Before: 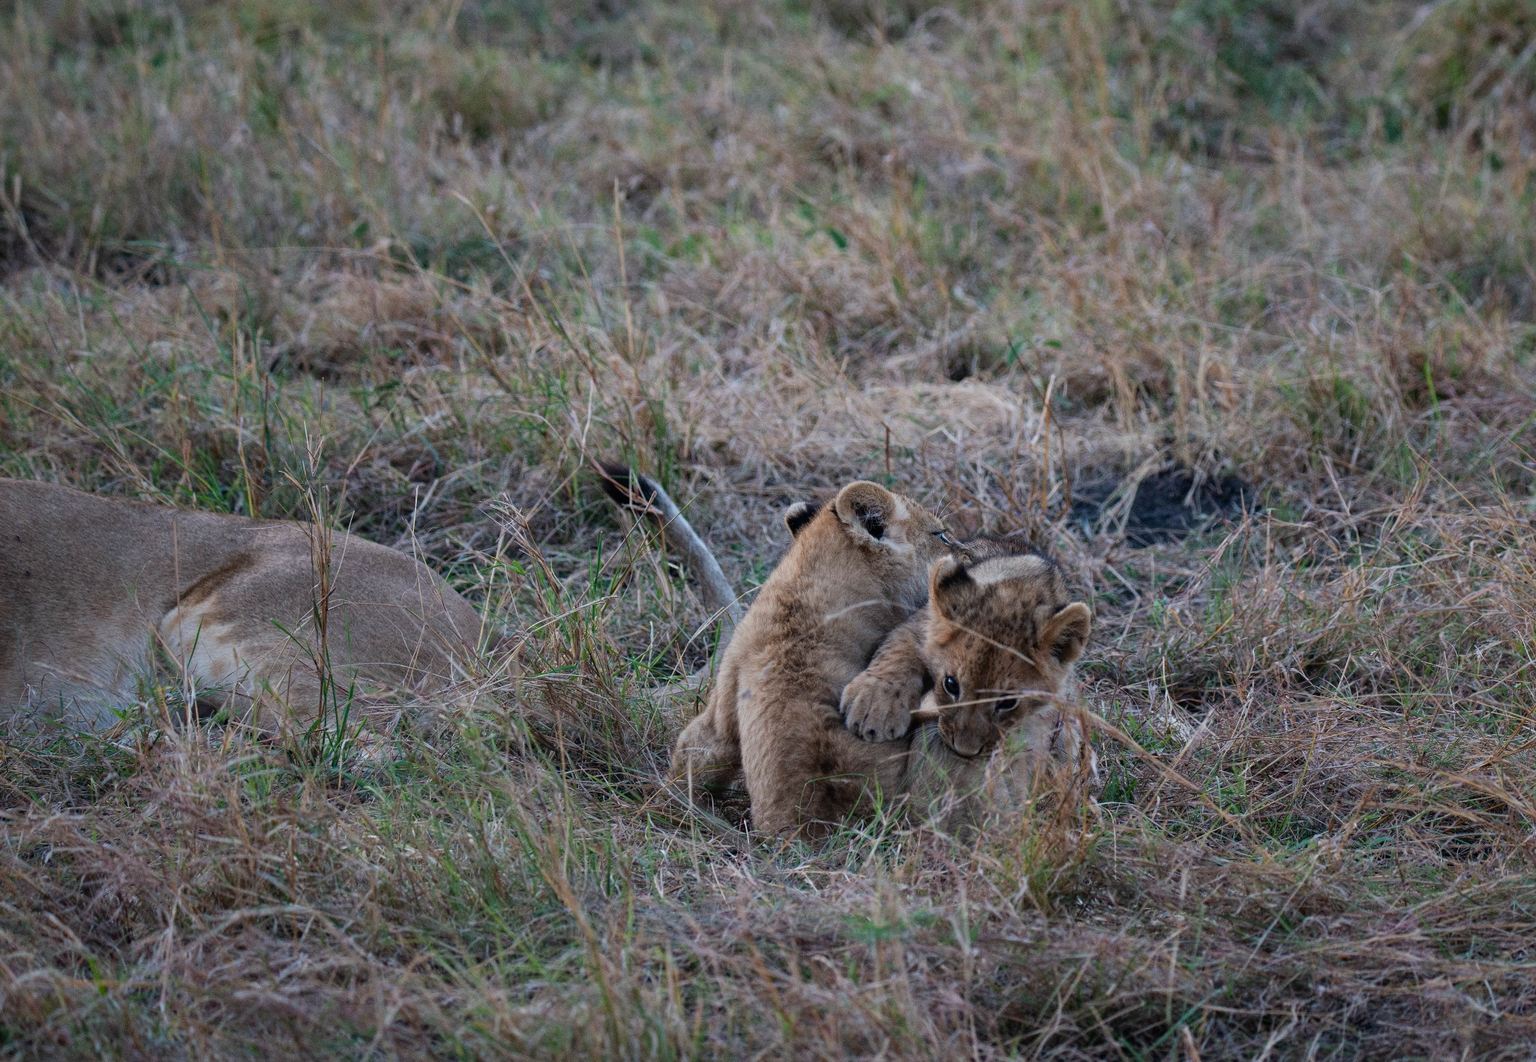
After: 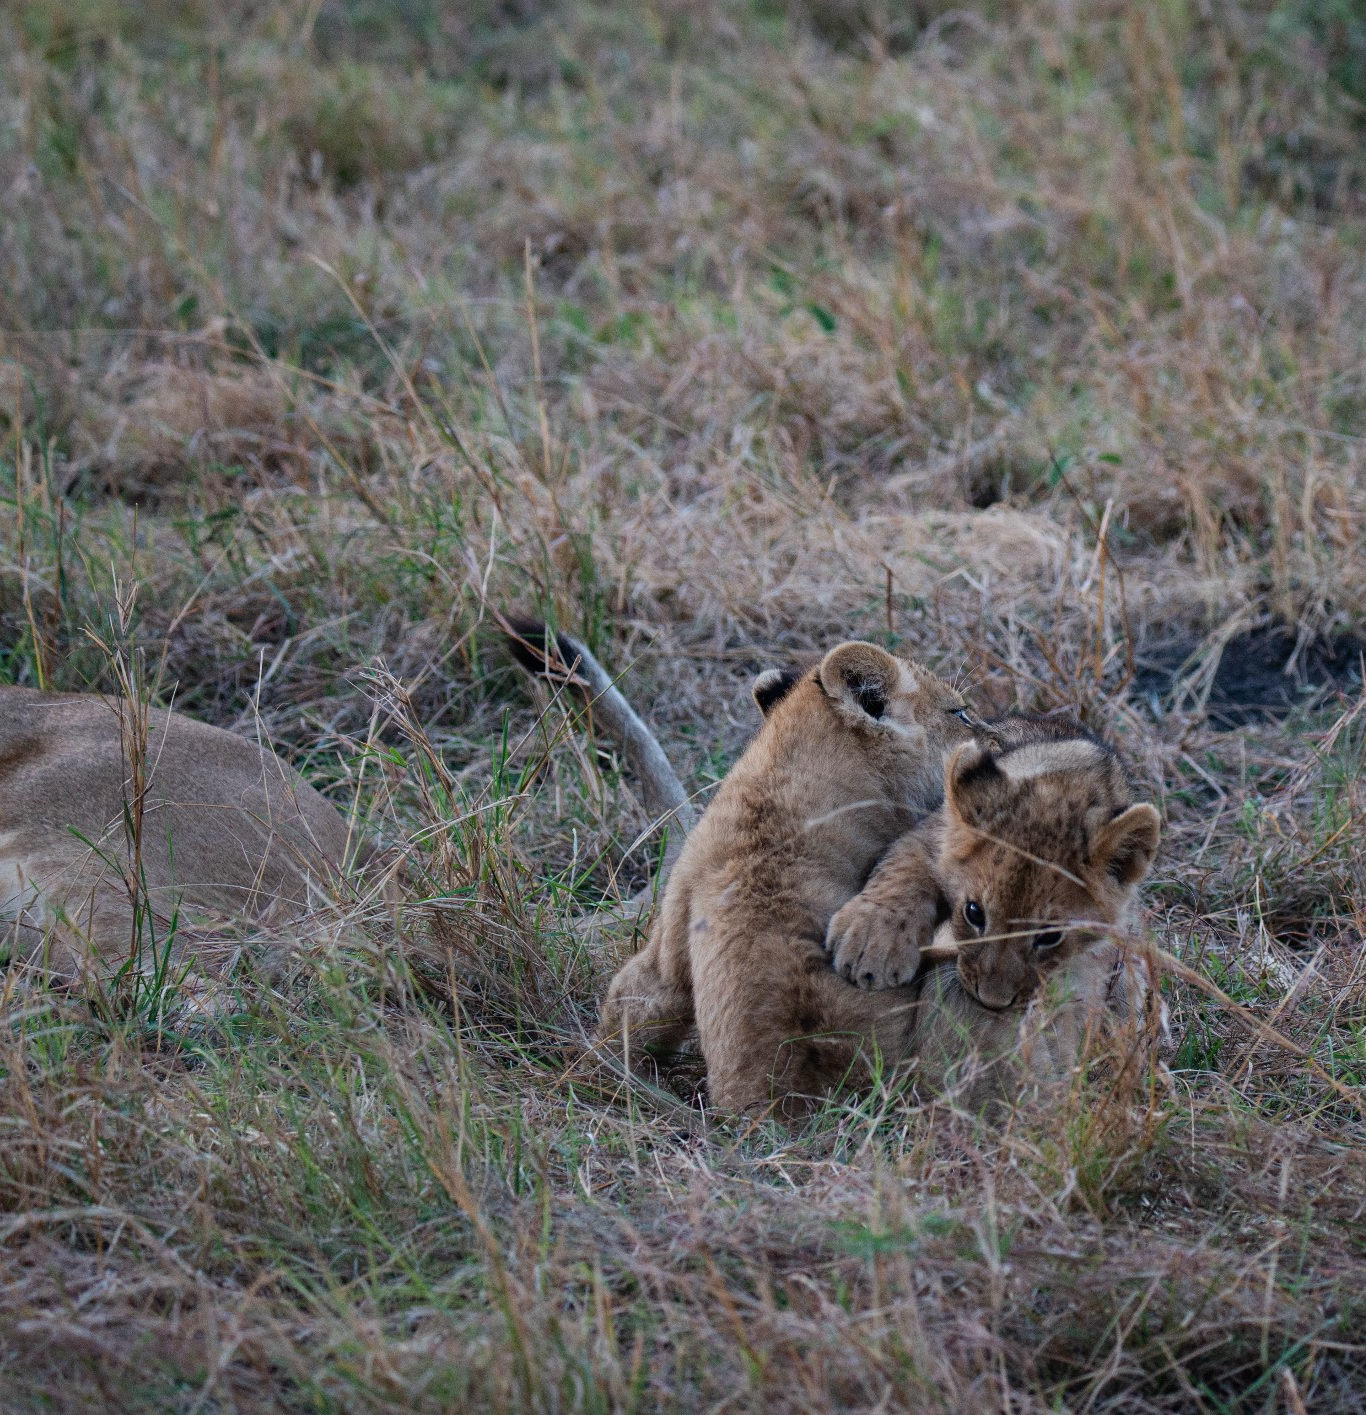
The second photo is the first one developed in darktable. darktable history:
crop and rotate: left 14.374%, right 18.926%
